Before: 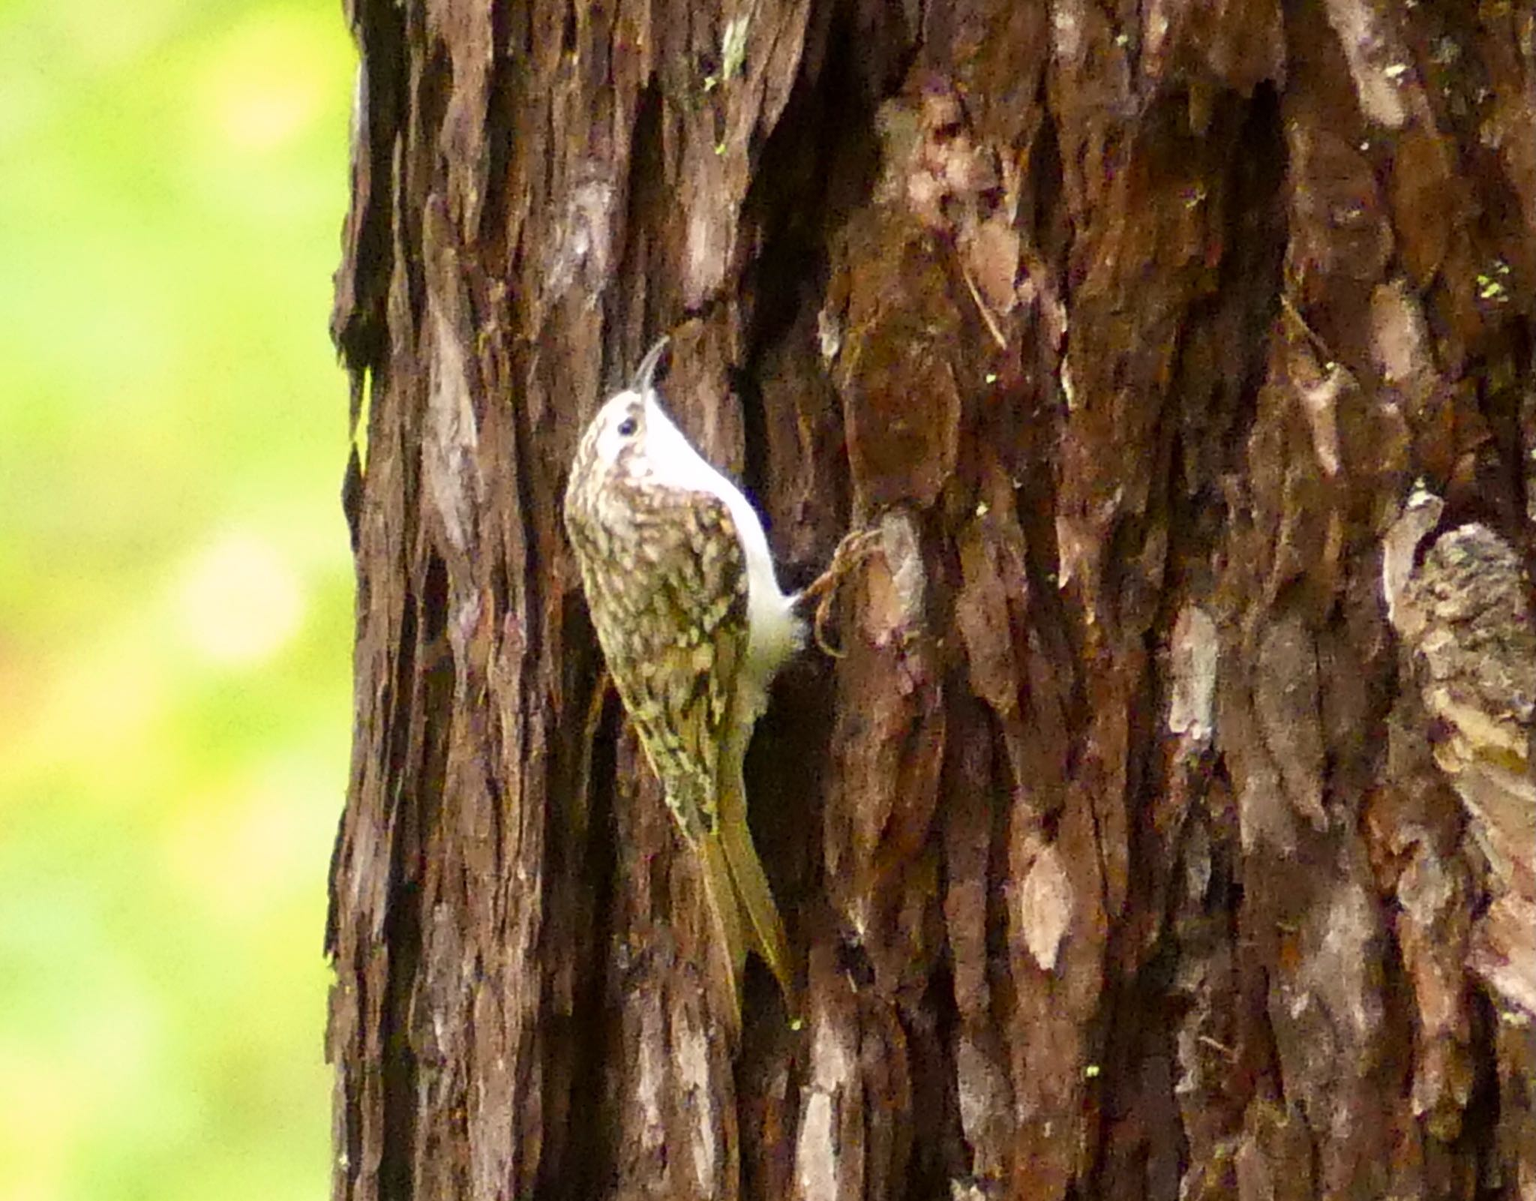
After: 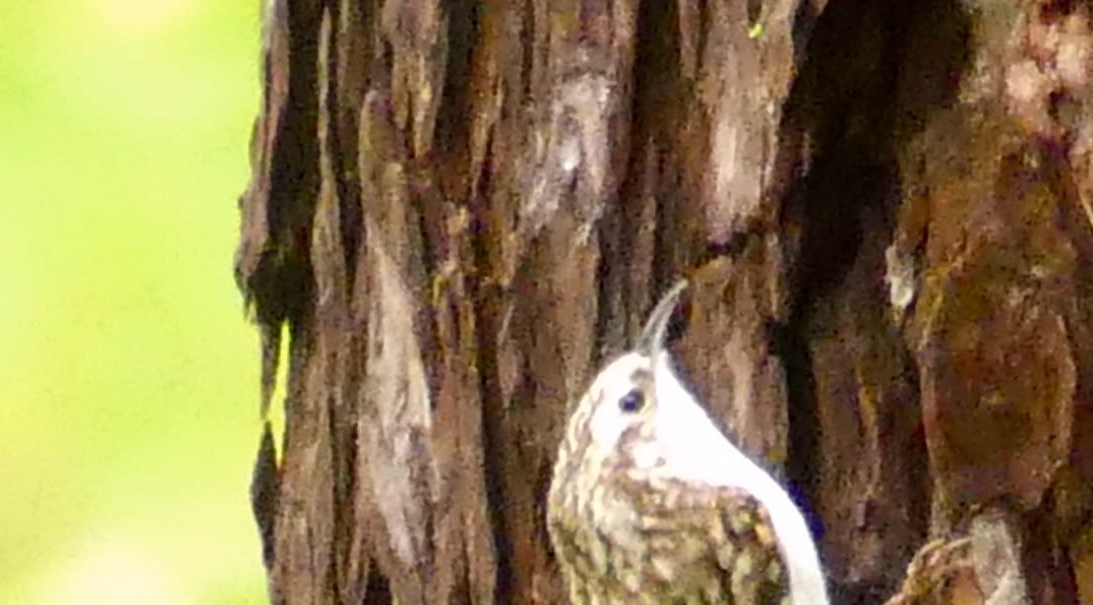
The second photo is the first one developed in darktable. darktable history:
crop: left 10.055%, top 10.519%, right 36.562%, bottom 51.68%
